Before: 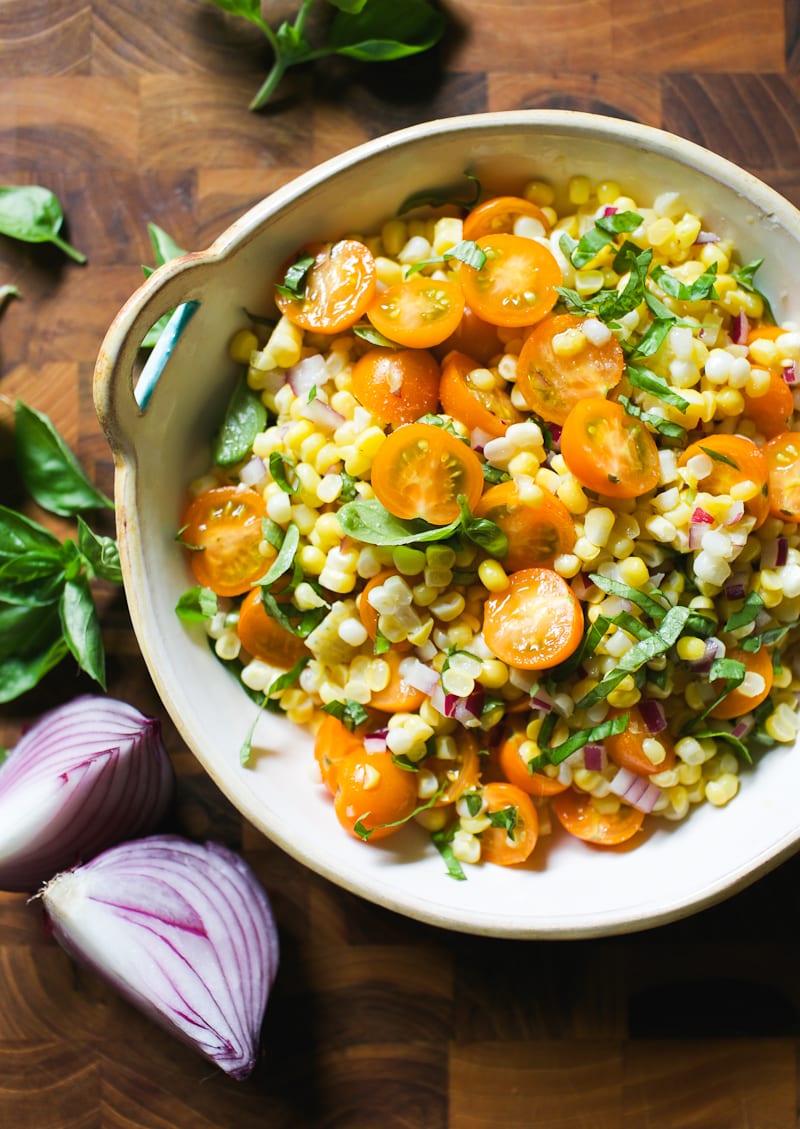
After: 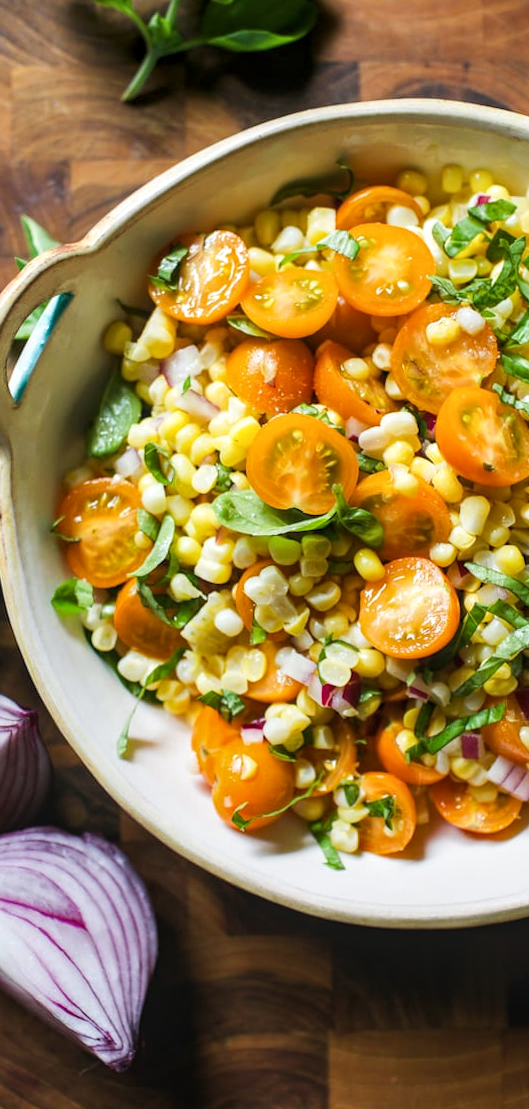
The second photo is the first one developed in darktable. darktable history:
rotate and perspective: rotation -0.45°, automatic cropping original format, crop left 0.008, crop right 0.992, crop top 0.012, crop bottom 0.988
local contrast: on, module defaults
crop: left 15.419%, right 17.914%
